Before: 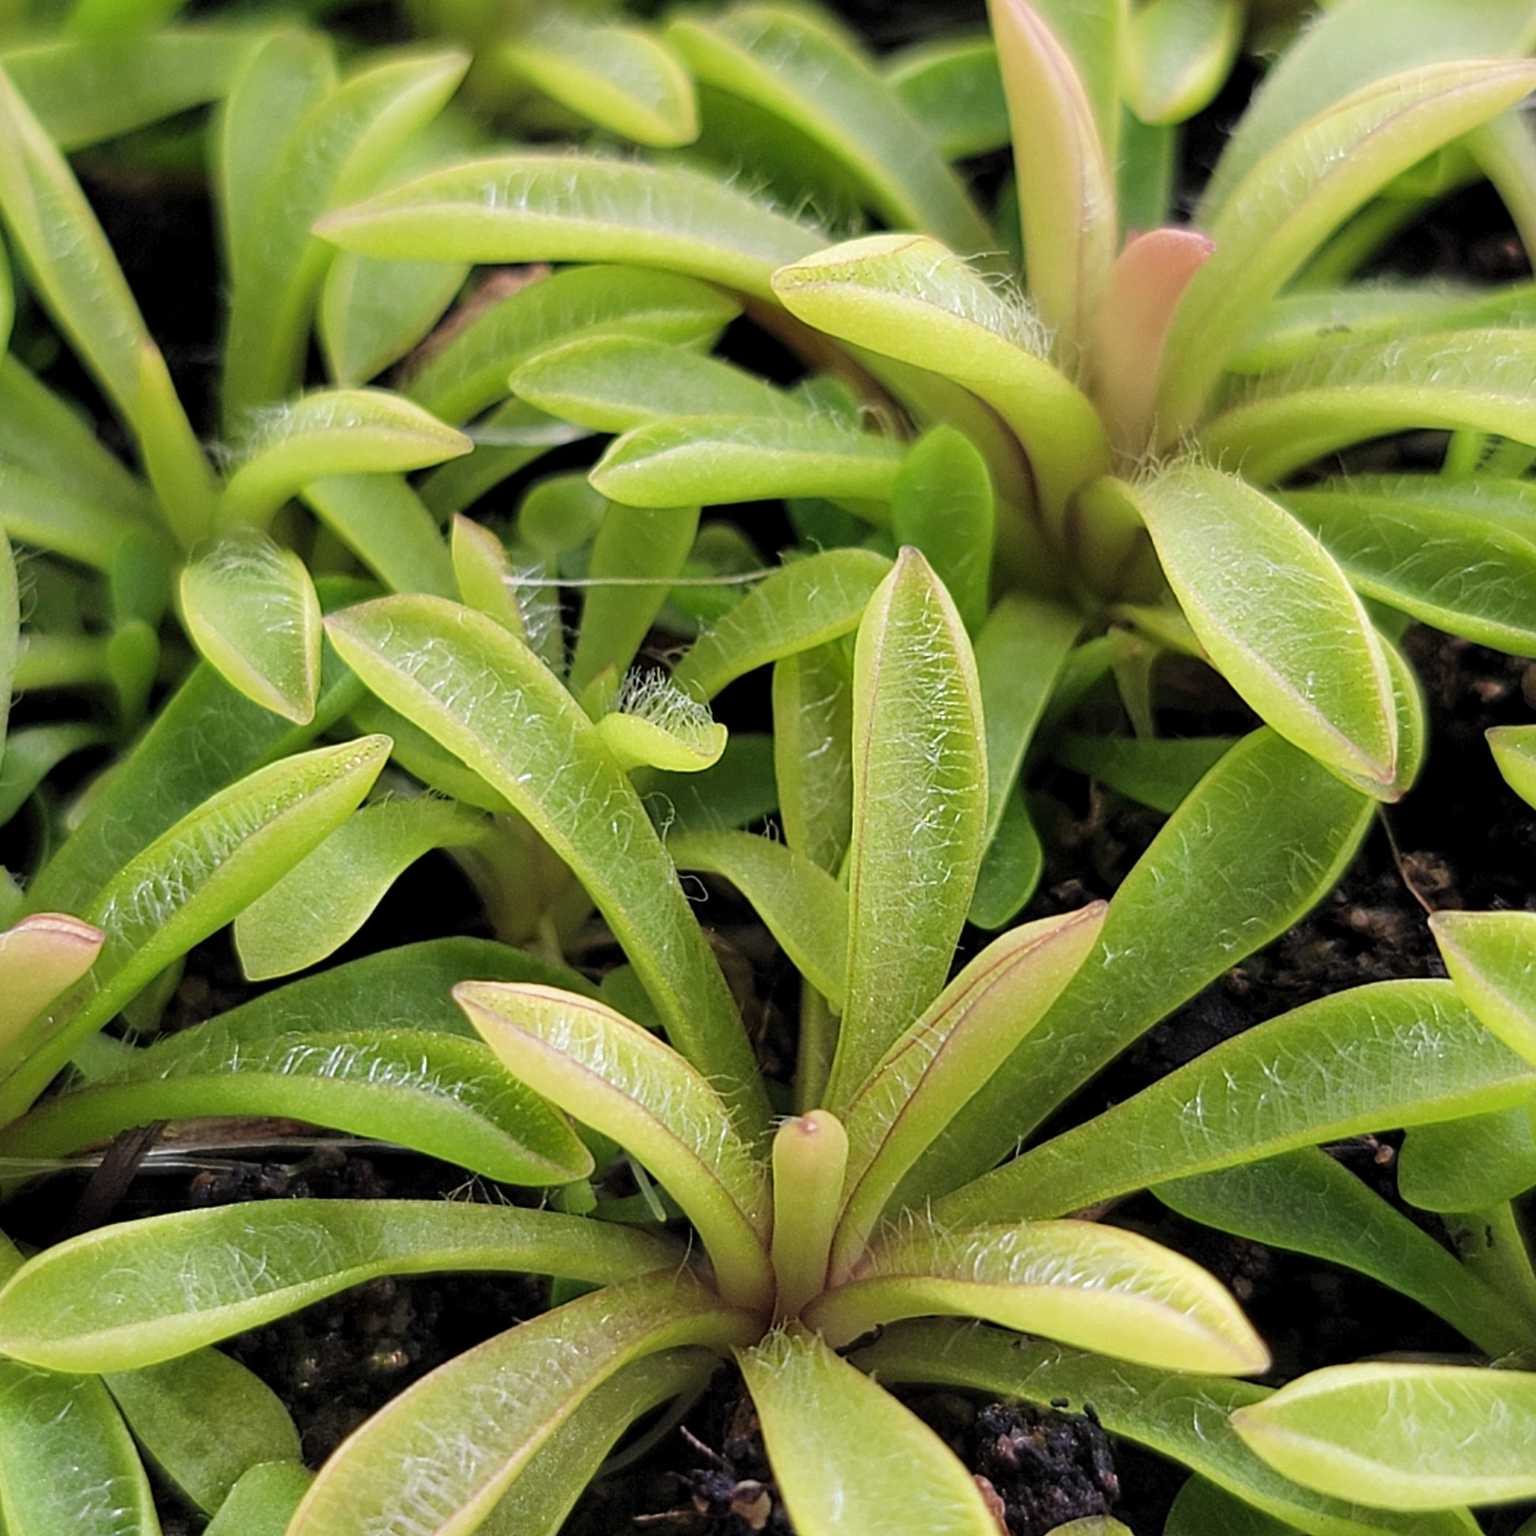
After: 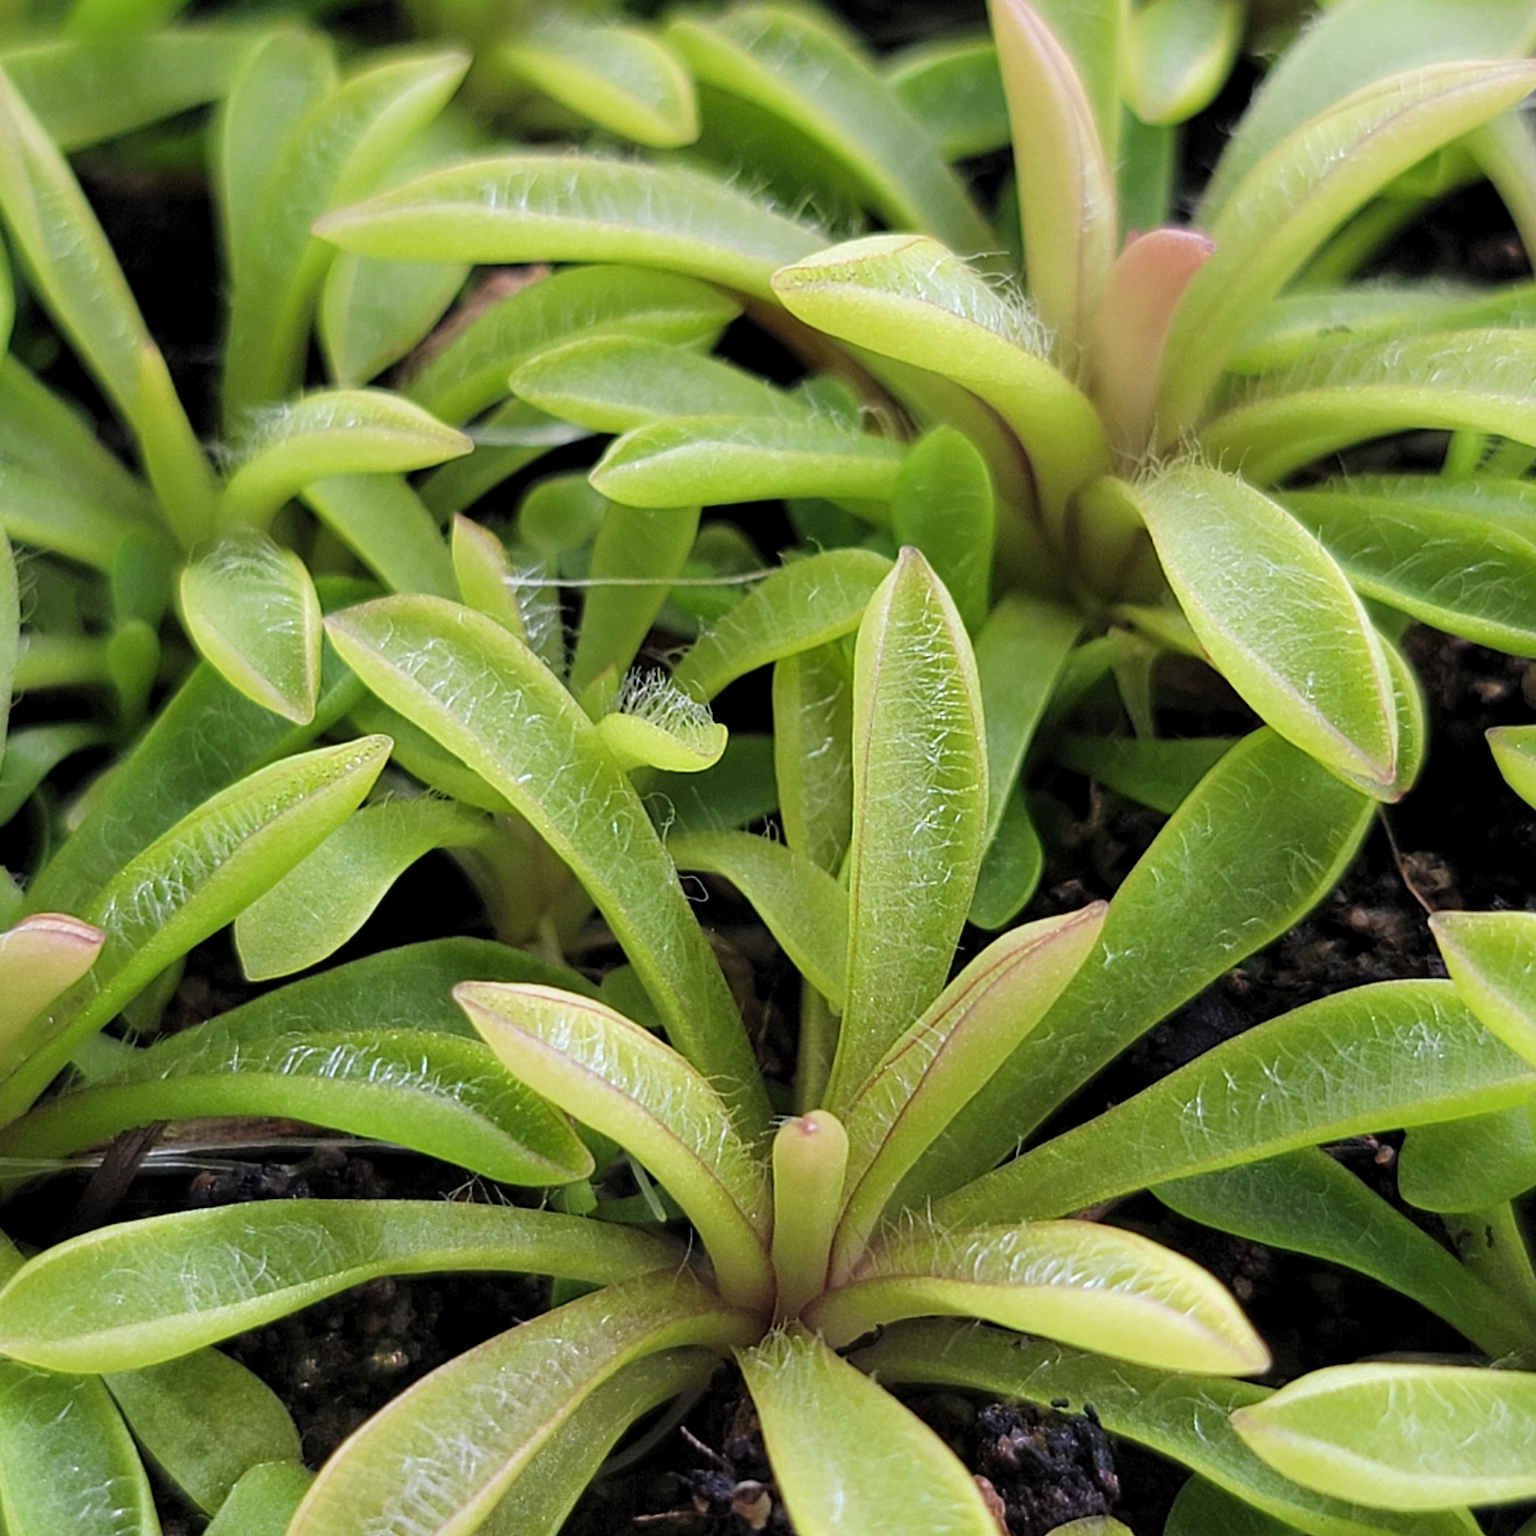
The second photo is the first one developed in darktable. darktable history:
white balance: red 0.967, blue 1.049
